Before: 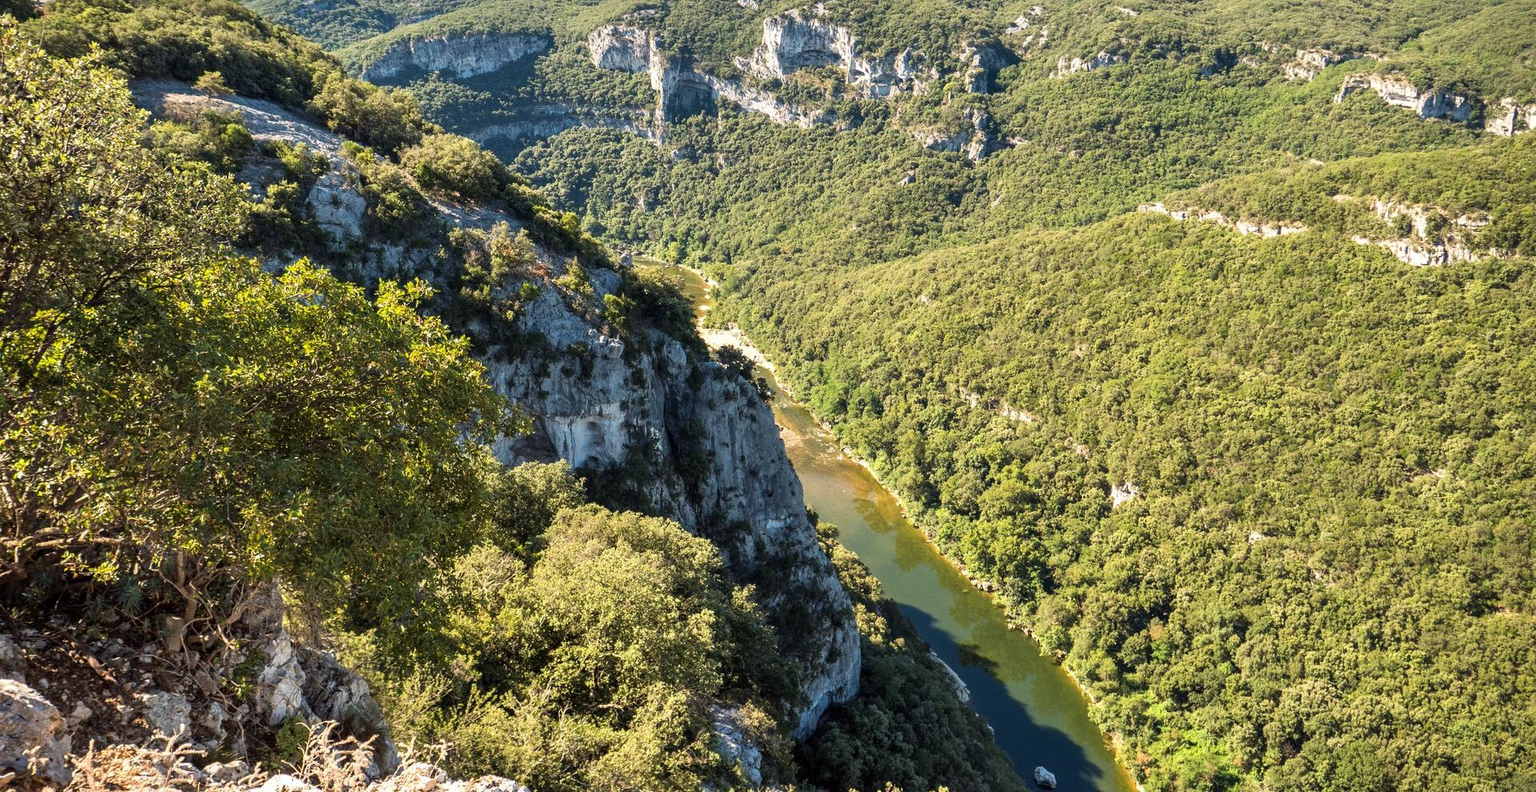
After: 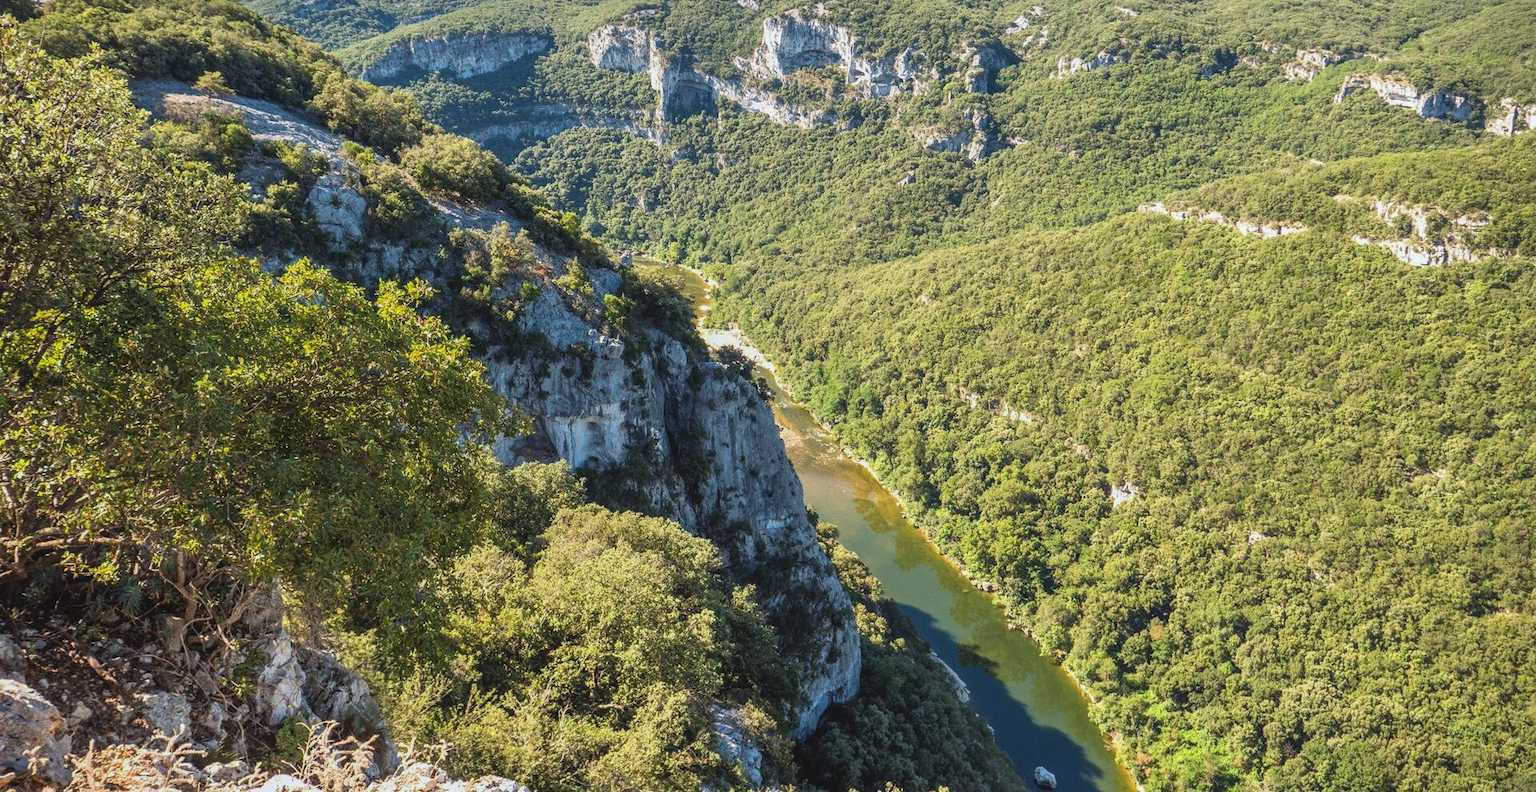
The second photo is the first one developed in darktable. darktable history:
local contrast: highlights 48%, shadows 0%, detail 100%
color calibration: x 0.355, y 0.367, temperature 4700.38 K
